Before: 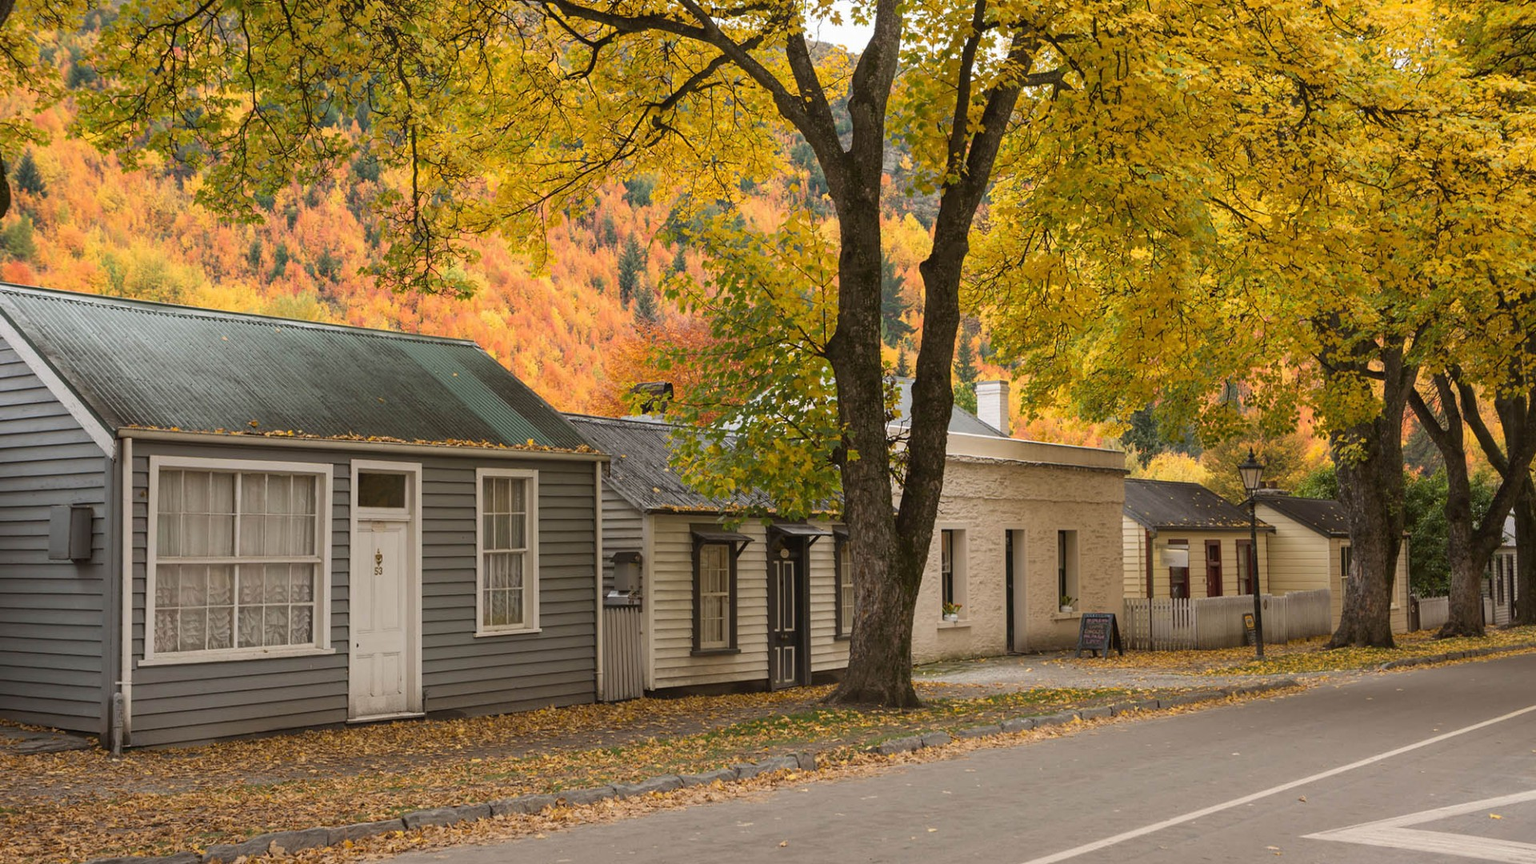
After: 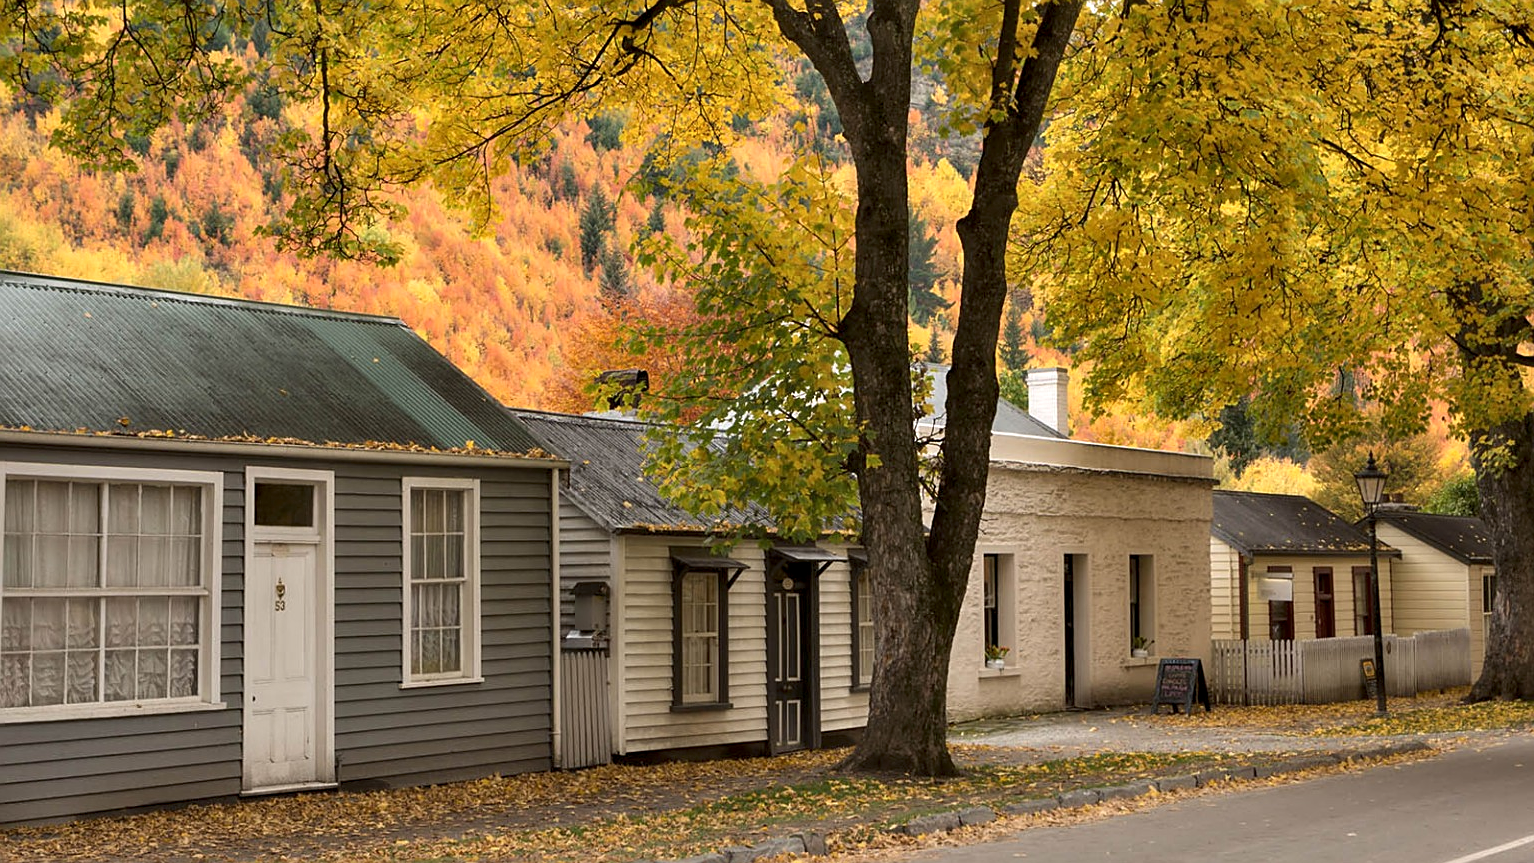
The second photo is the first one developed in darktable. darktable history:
contrast equalizer: y [[0.514, 0.573, 0.581, 0.508, 0.5, 0.5], [0.5 ×6], [0.5 ×6], [0 ×6], [0 ×6]]
sharpen: on, module defaults
crop and rotate: left 10.071%, top 10.071%, right 10.02%, bottom 10.02%
